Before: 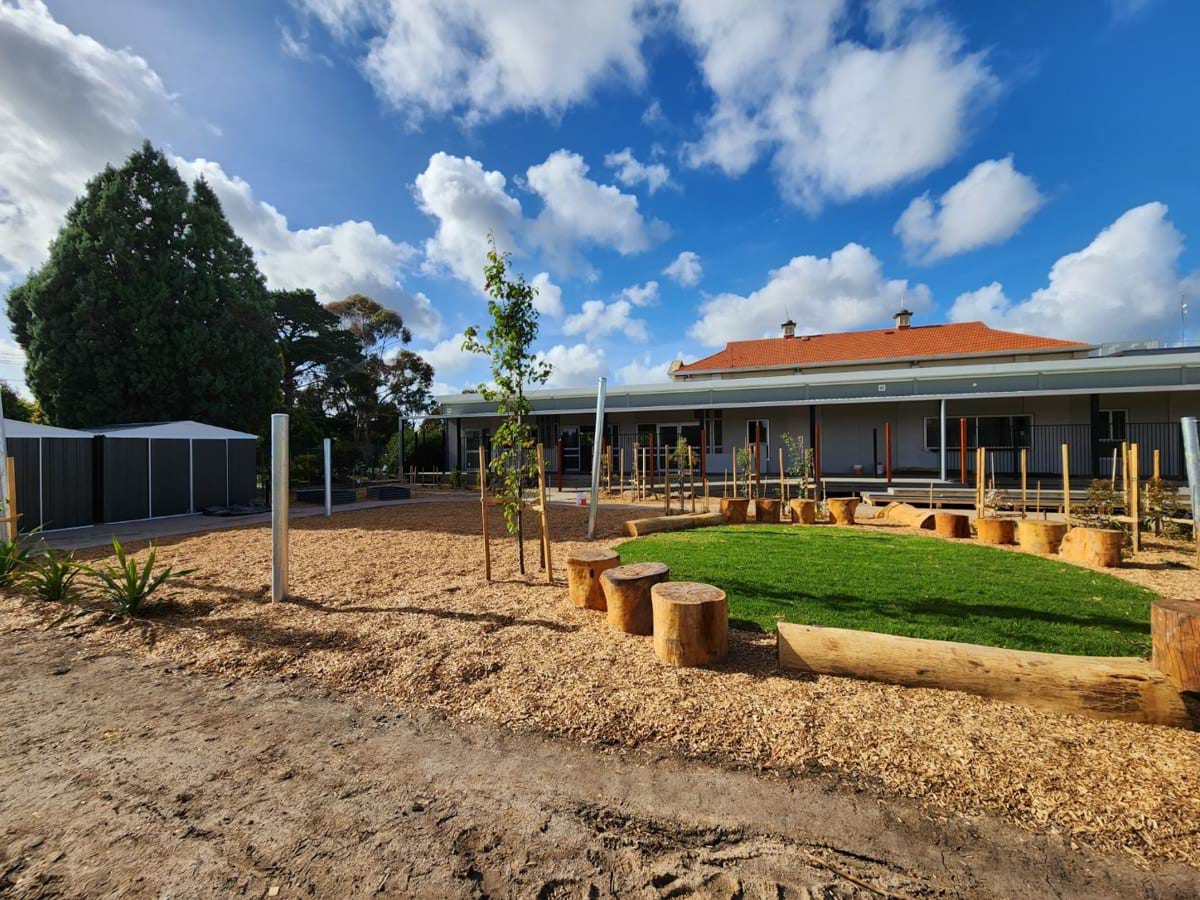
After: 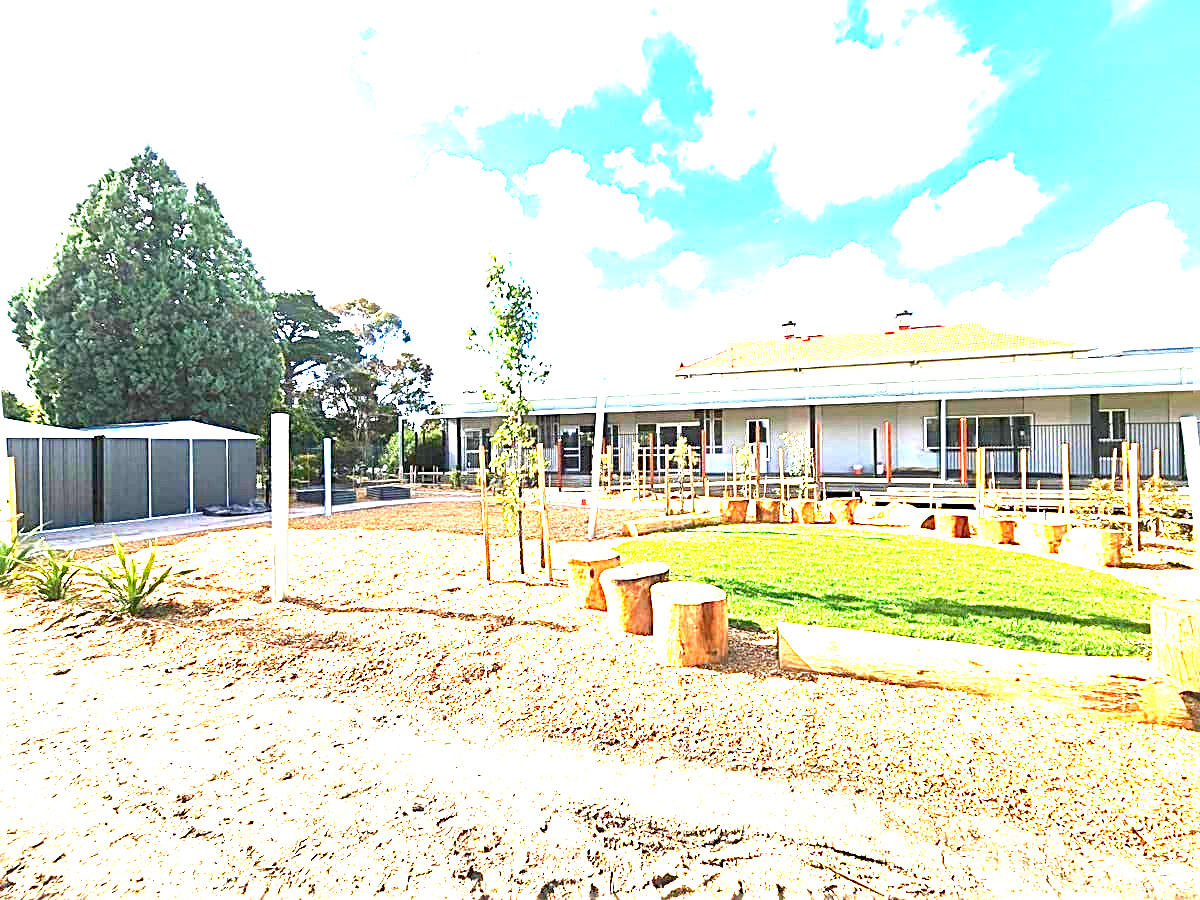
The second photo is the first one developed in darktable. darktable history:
base curve: curves: ch0 [(0, 0) (0.989, 0.992)], preserve colors none
sharpen: radius 2.584, amount 0.688
exposure: black level correction 0, exposure 4 EV, compensate exposure bias true, compensate highlight preservation false
